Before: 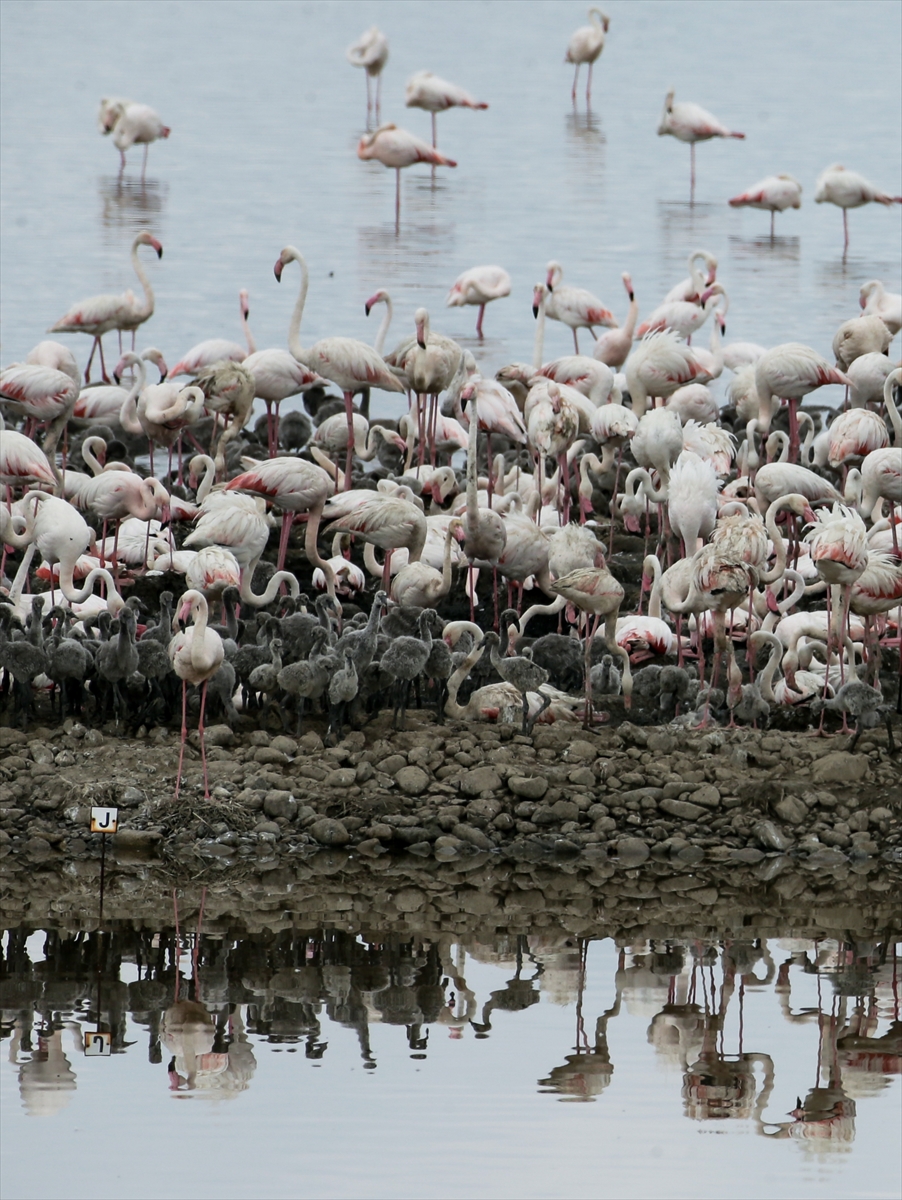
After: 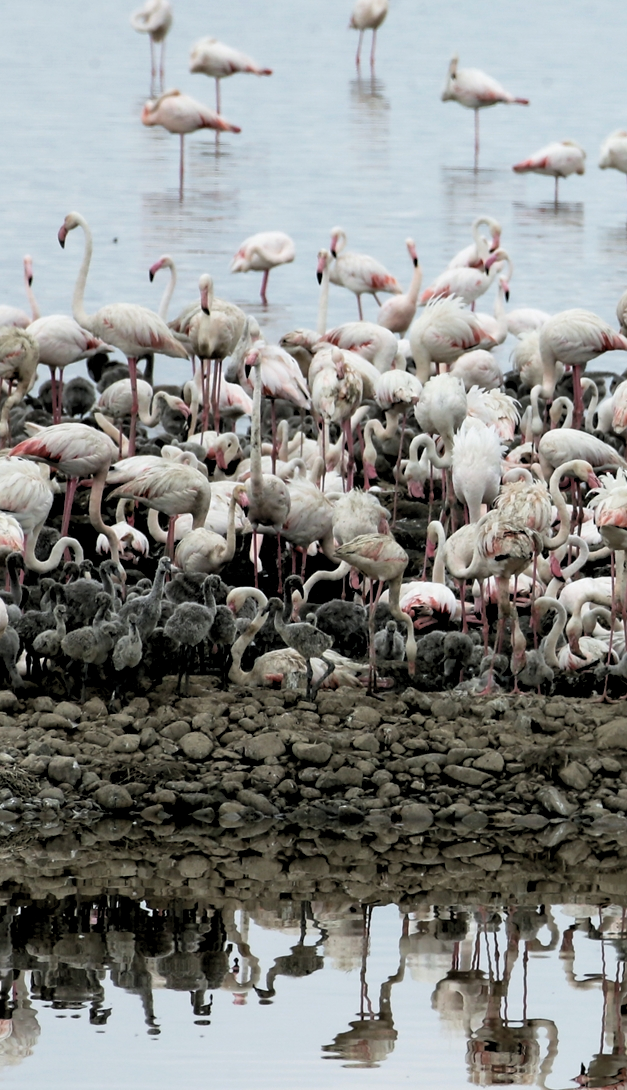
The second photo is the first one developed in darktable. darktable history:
crop and rotate: left 24.034%, top 2.838%, right 6.406%, bottom 6.299%
rgb levels: levels [[0.01, 0.419, 0.839], [0, 0.5, 1], [0, 0.5, 1]]
